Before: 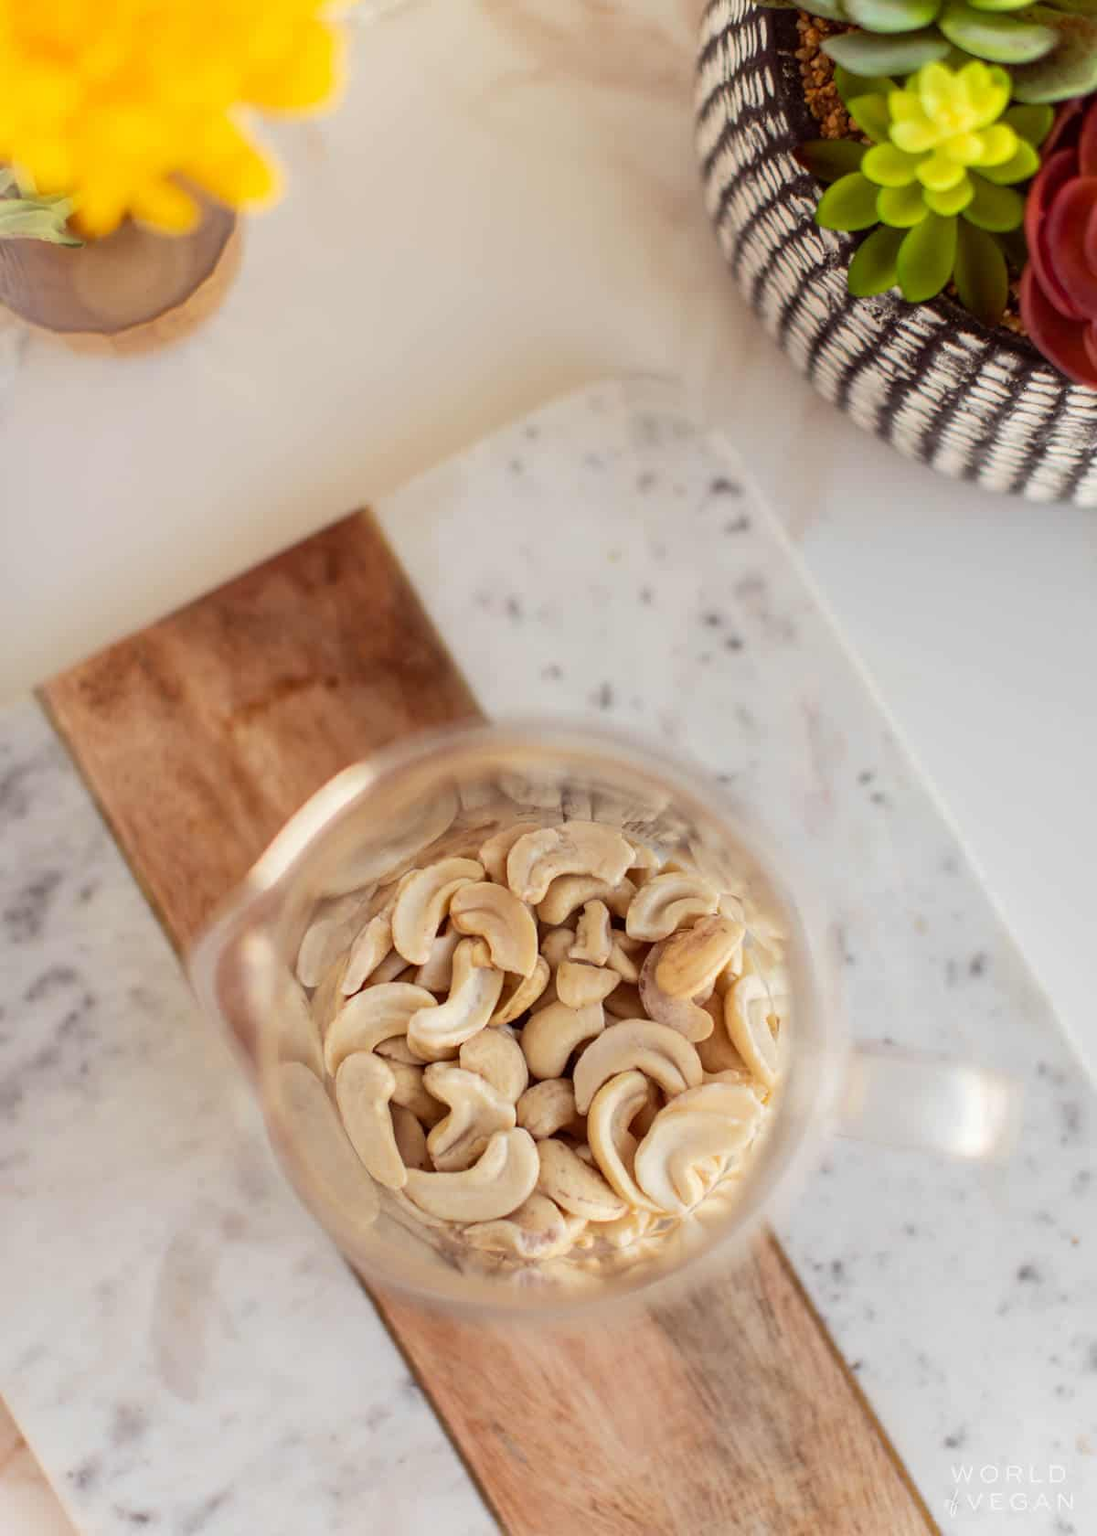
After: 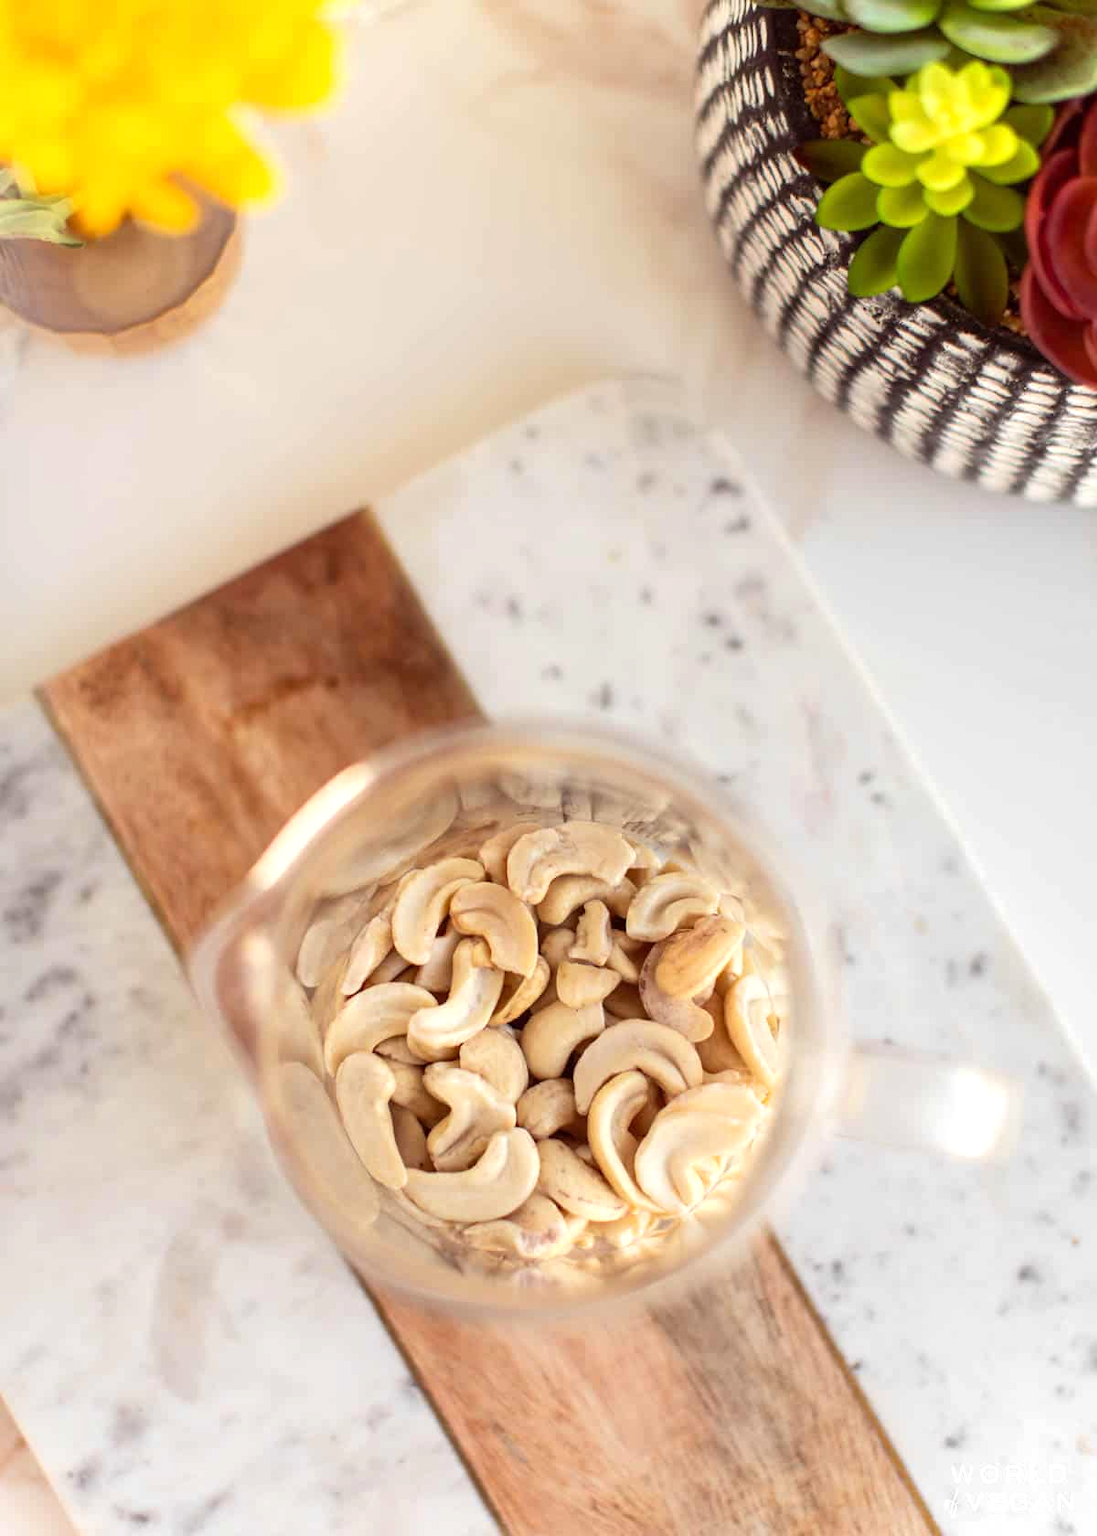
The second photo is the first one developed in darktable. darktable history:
tone equalizer: -8 EV -0.399 EV, -7 EV -0.382 EV, -6 EV -0.369 EV, -5 EV -0.261 EV, -3 EV 0.195 EV, -2 EV 0.306 EV, -1 EV 0.387 EV, +0 EV 0.396 EV, smoothing diameter 24.88%, edges refinement/feathering 8.51, preserve details guided filter
